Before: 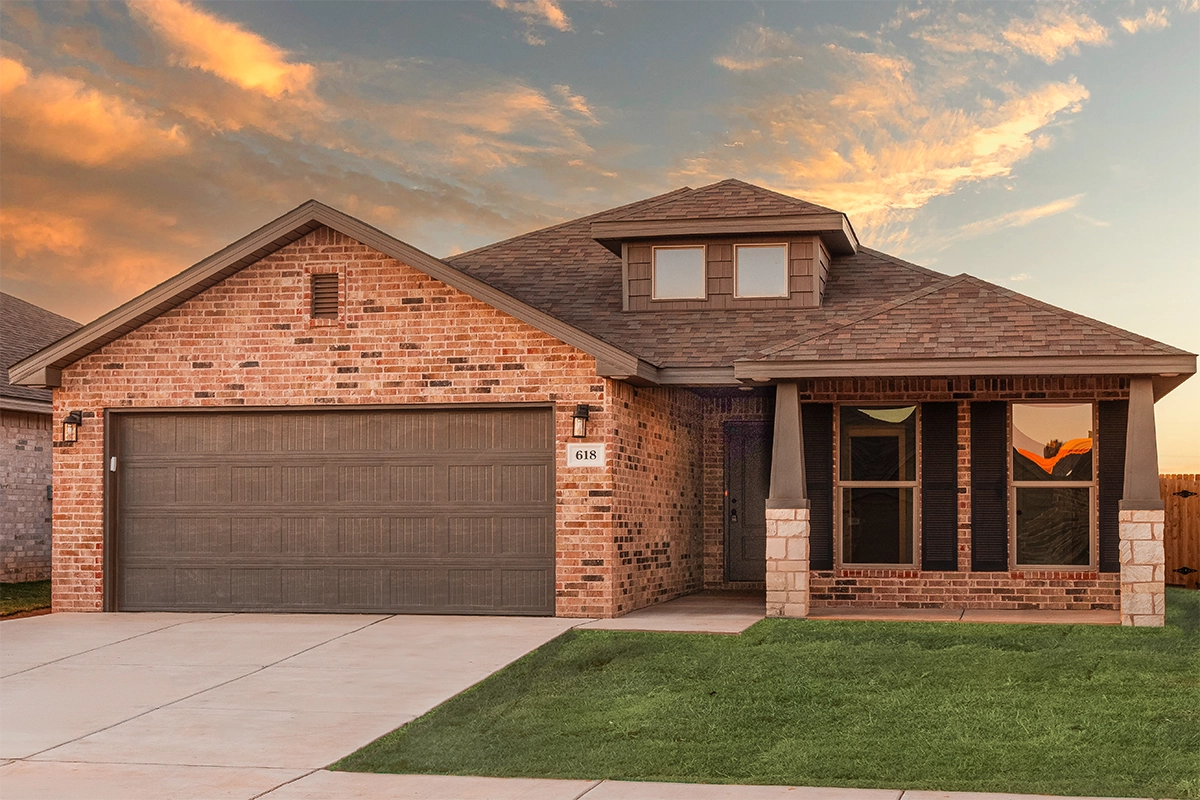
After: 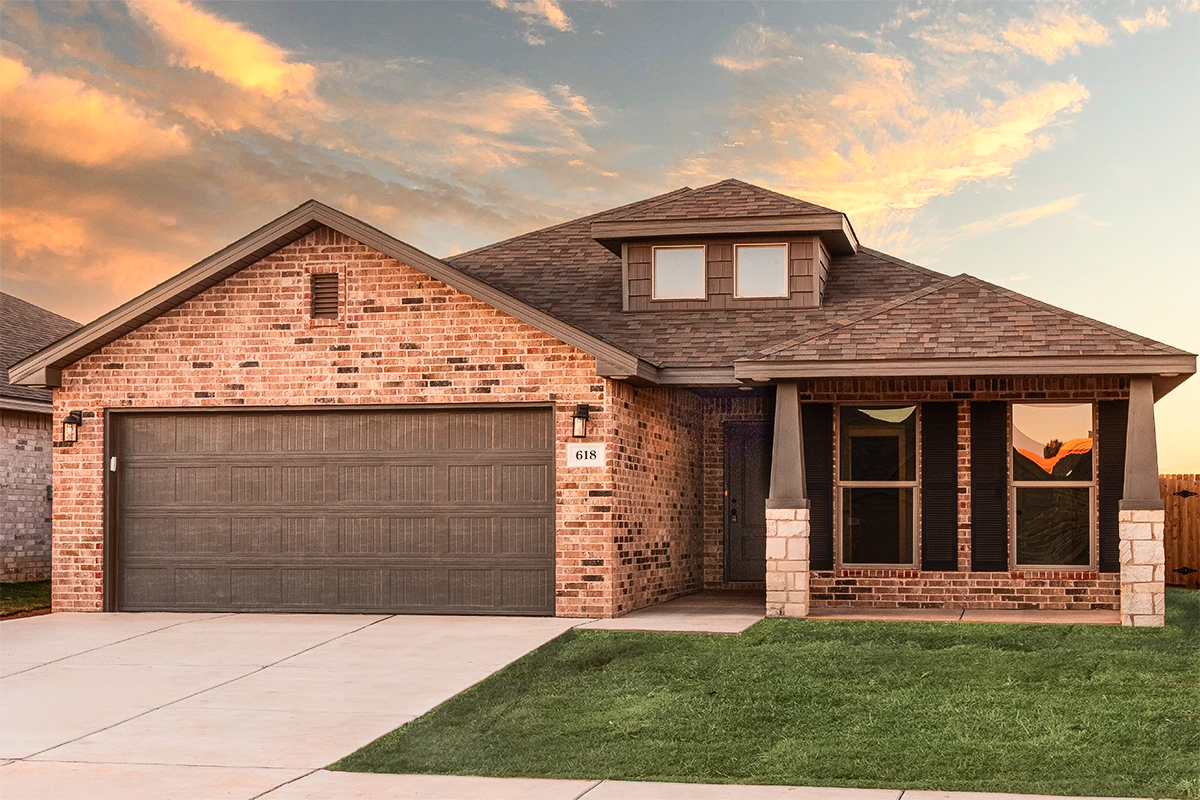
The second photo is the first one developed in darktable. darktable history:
contrast brightness saturation: contrast 0.242, brightness 0.086
